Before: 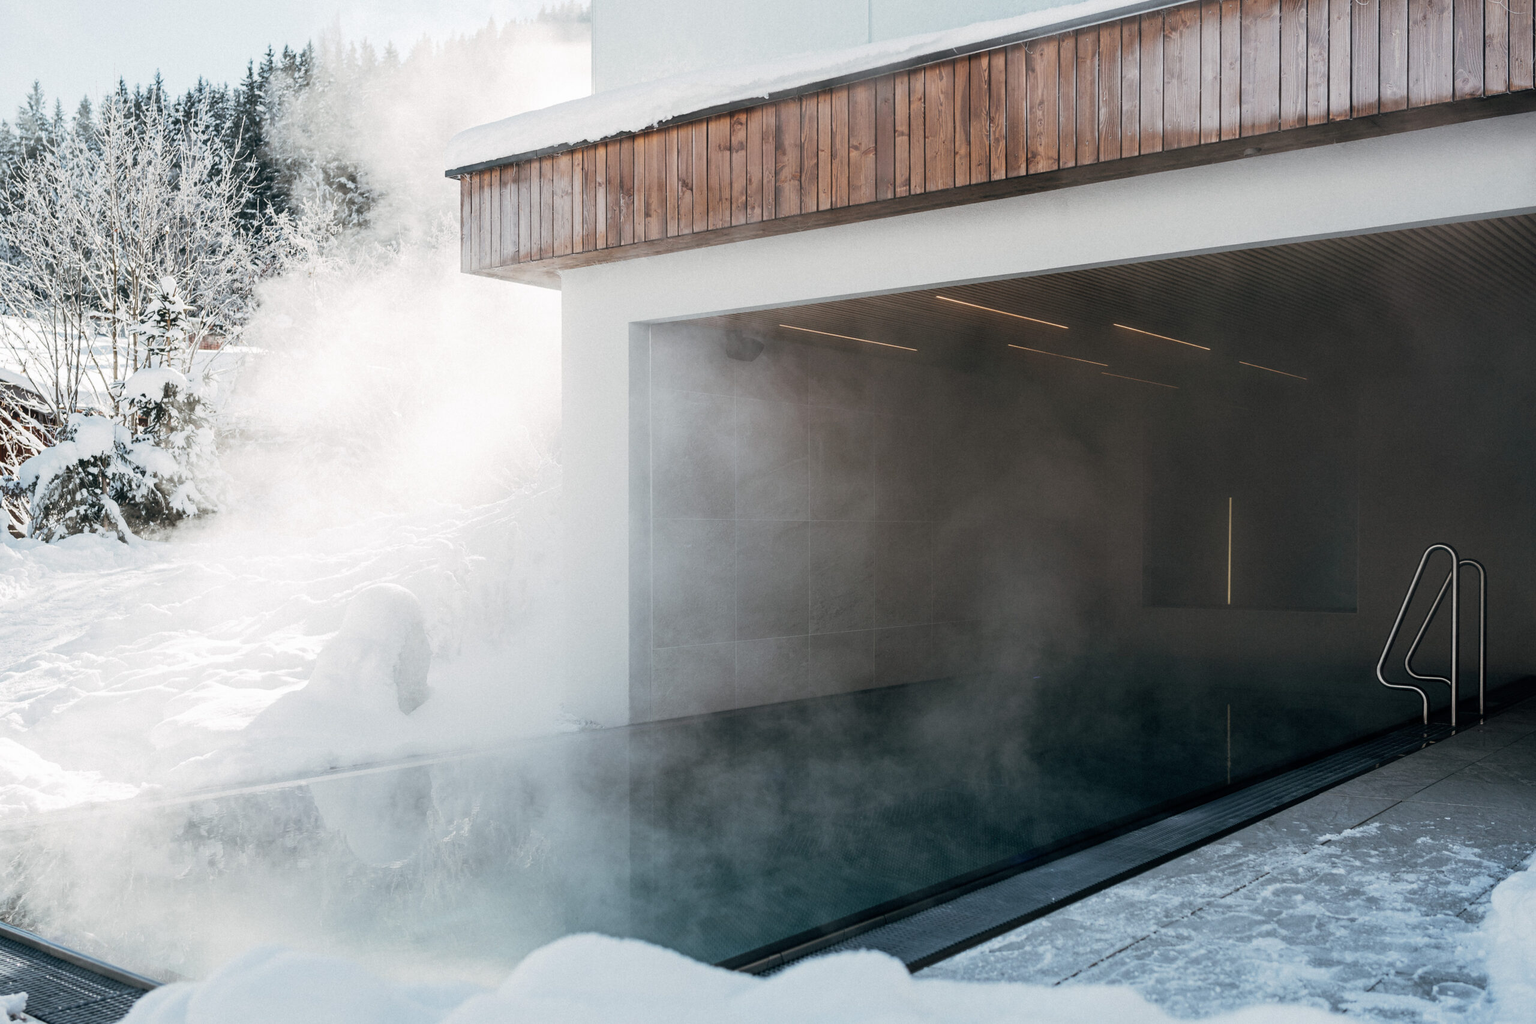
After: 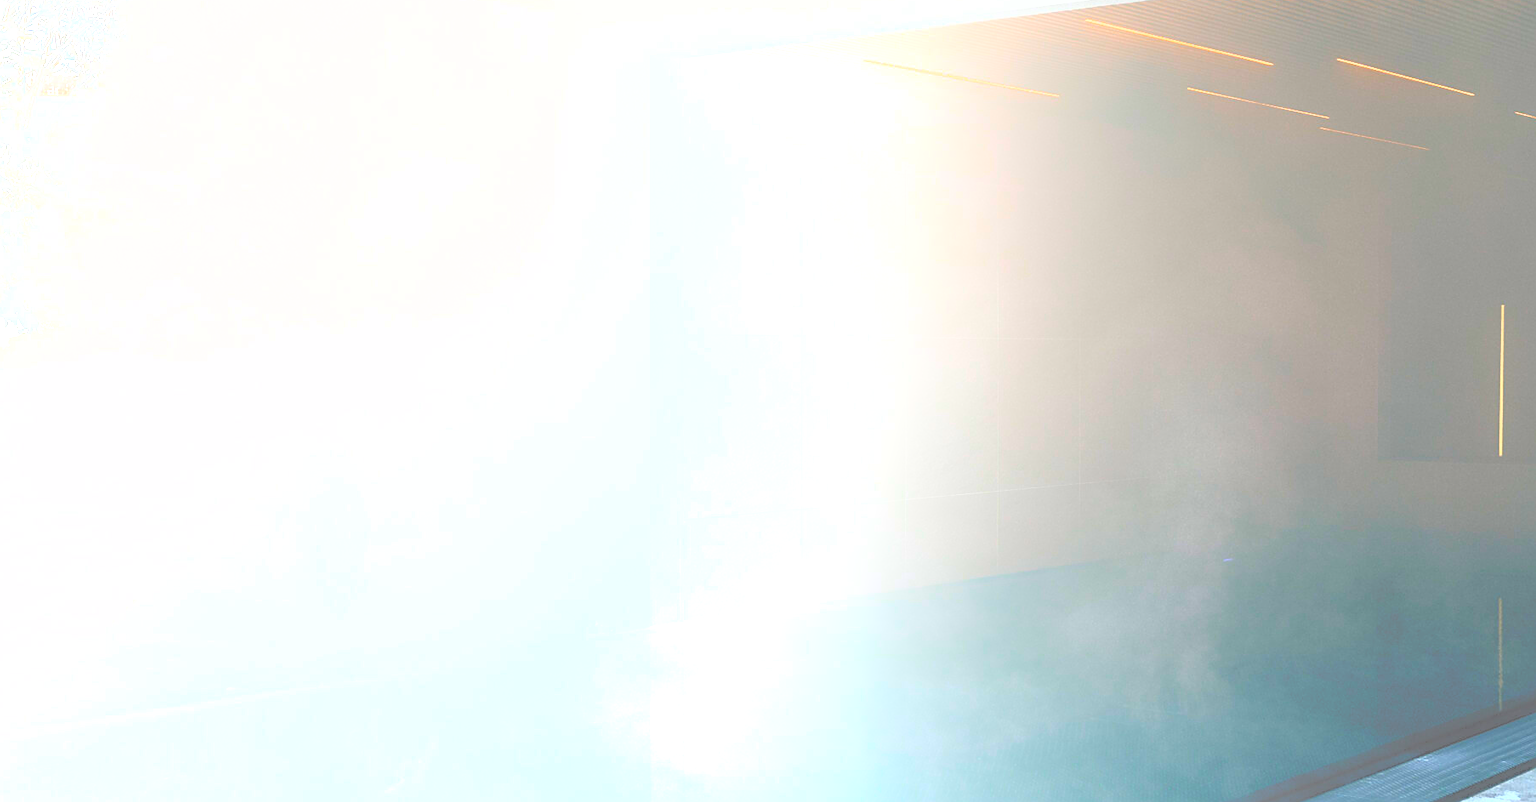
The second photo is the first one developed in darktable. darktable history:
sharpen: on, module defaults
crop: left 11.123%, top 27.61%, right 18.3%, bottom 17.034%
contrast brightness saturation: contrast 1, brightness 1, saturation 1
white balance: emerald 1
bloom: size 70%, threshold 25%, strength 70%
